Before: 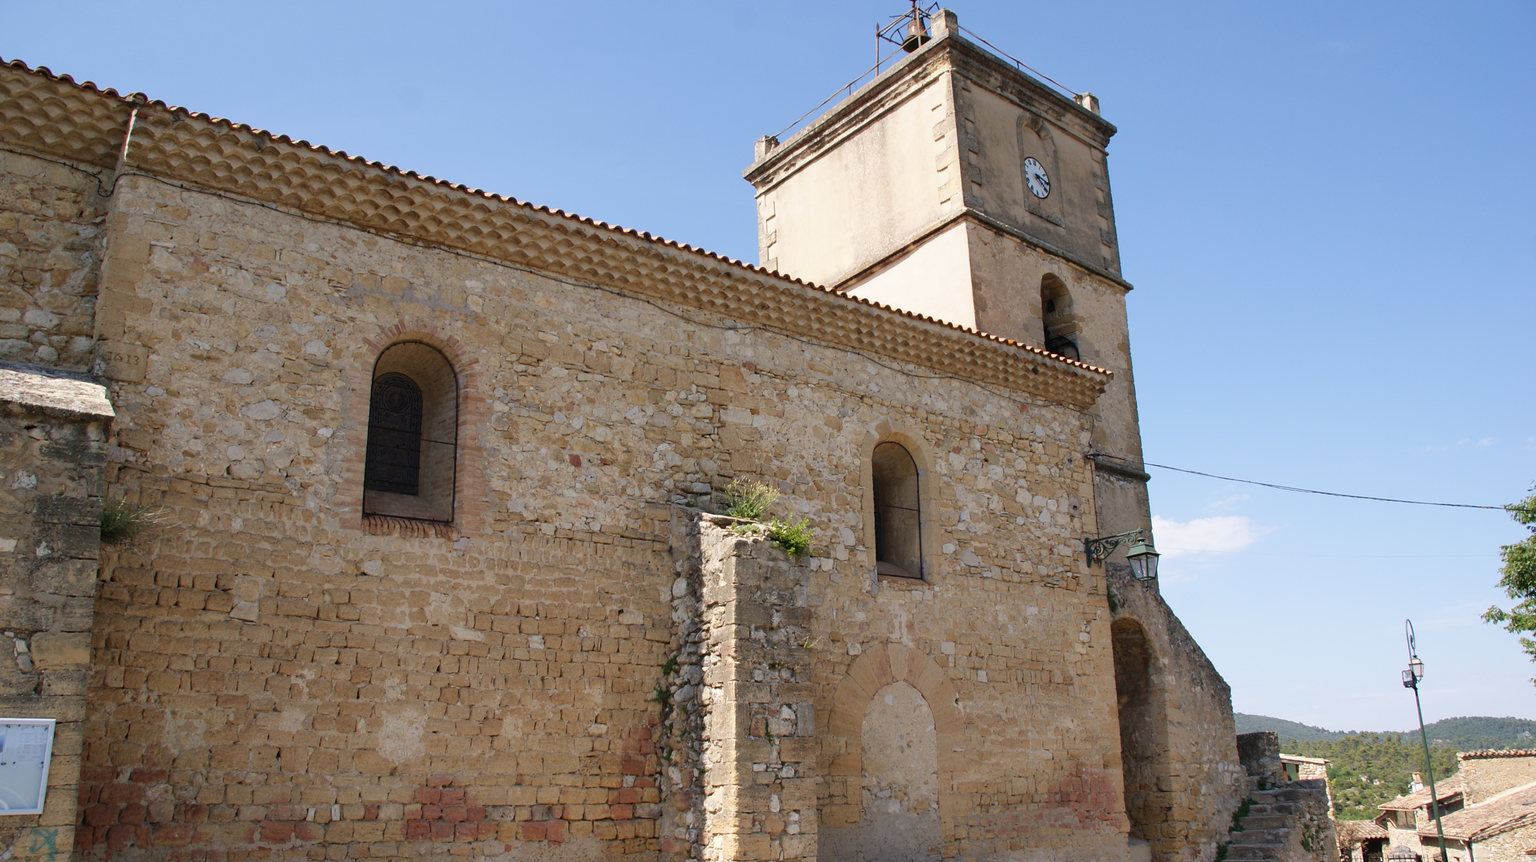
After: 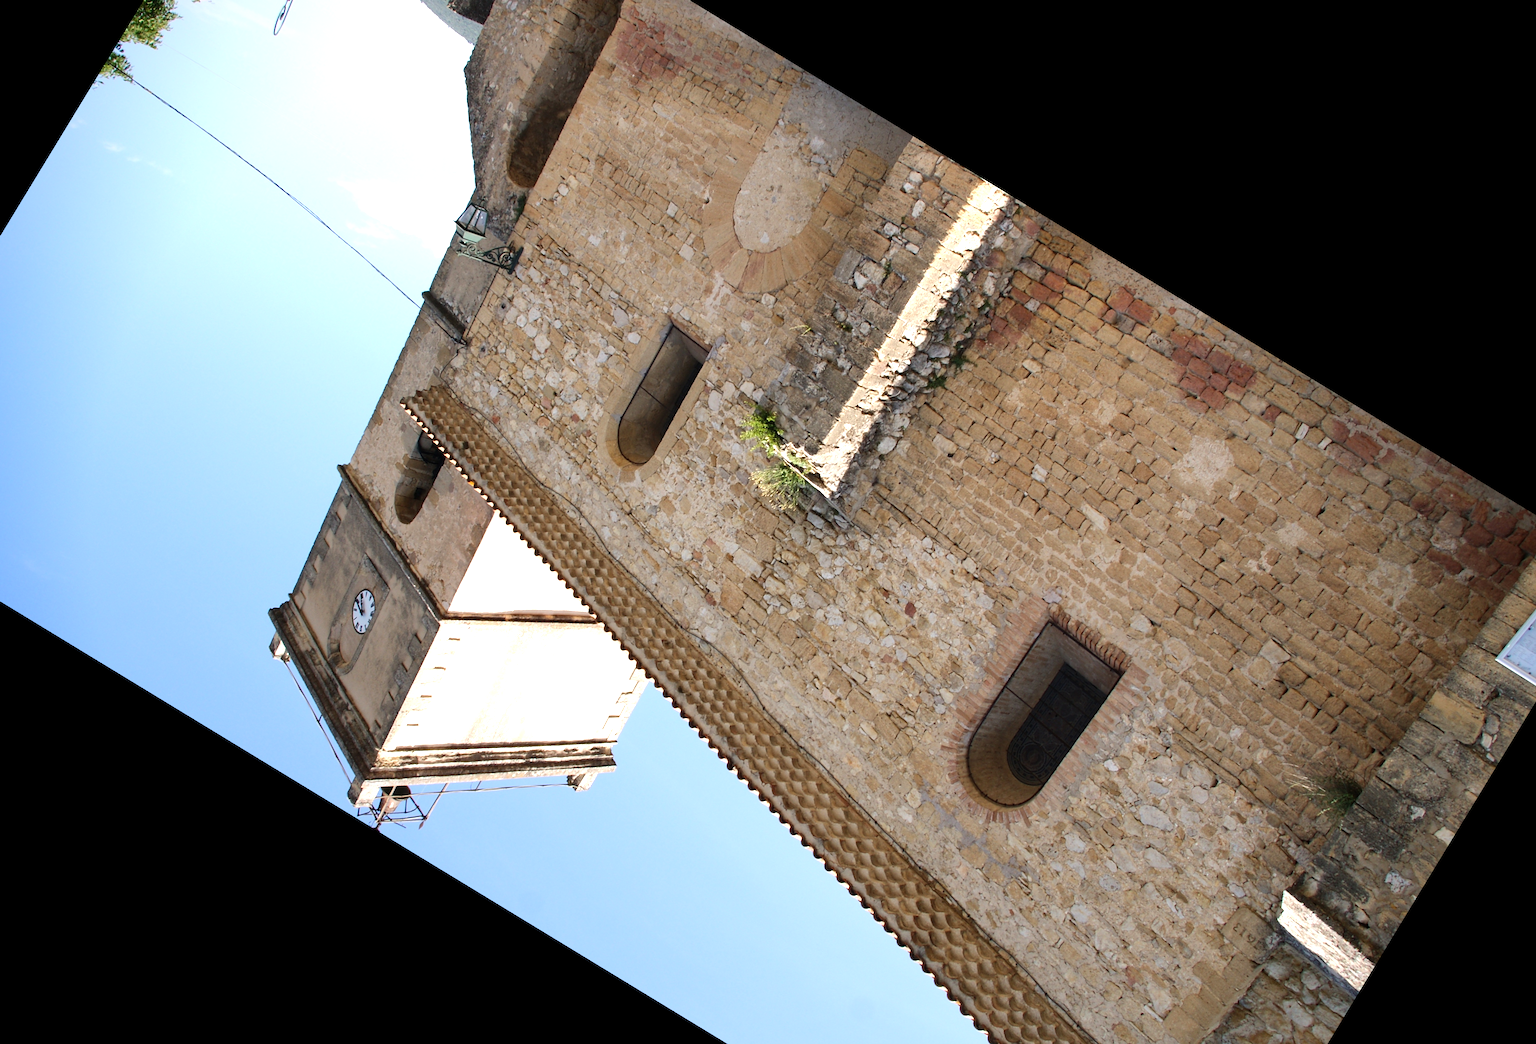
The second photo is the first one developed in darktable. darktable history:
levels: levels [0, 0.48, 0.961]
crop and rotate: angle 148.68°, left 9.111%, top 15.603%, right 4.588%, bottom 17.041%
exposure: exposure 0.2 EV, compensate highlight preservation false
vignetting: fall-off start 88.53%, fall-off radius 44.2%, saturation 0.376, width/height ratio 1.161
tone equalizer: -8 EV -0.417 EV, -7 EV -0.389 EV, -6 EV -0.333 EV, -5 EV -0.222 EV, -3 EV 0.222 EV, -2 EV 0.333 EV, -1 EV 0.389 EV, +0 EV 0.417 EV, edges refinement/feathering 500, mask exposure compensation -1.57 EV, preserve details no
